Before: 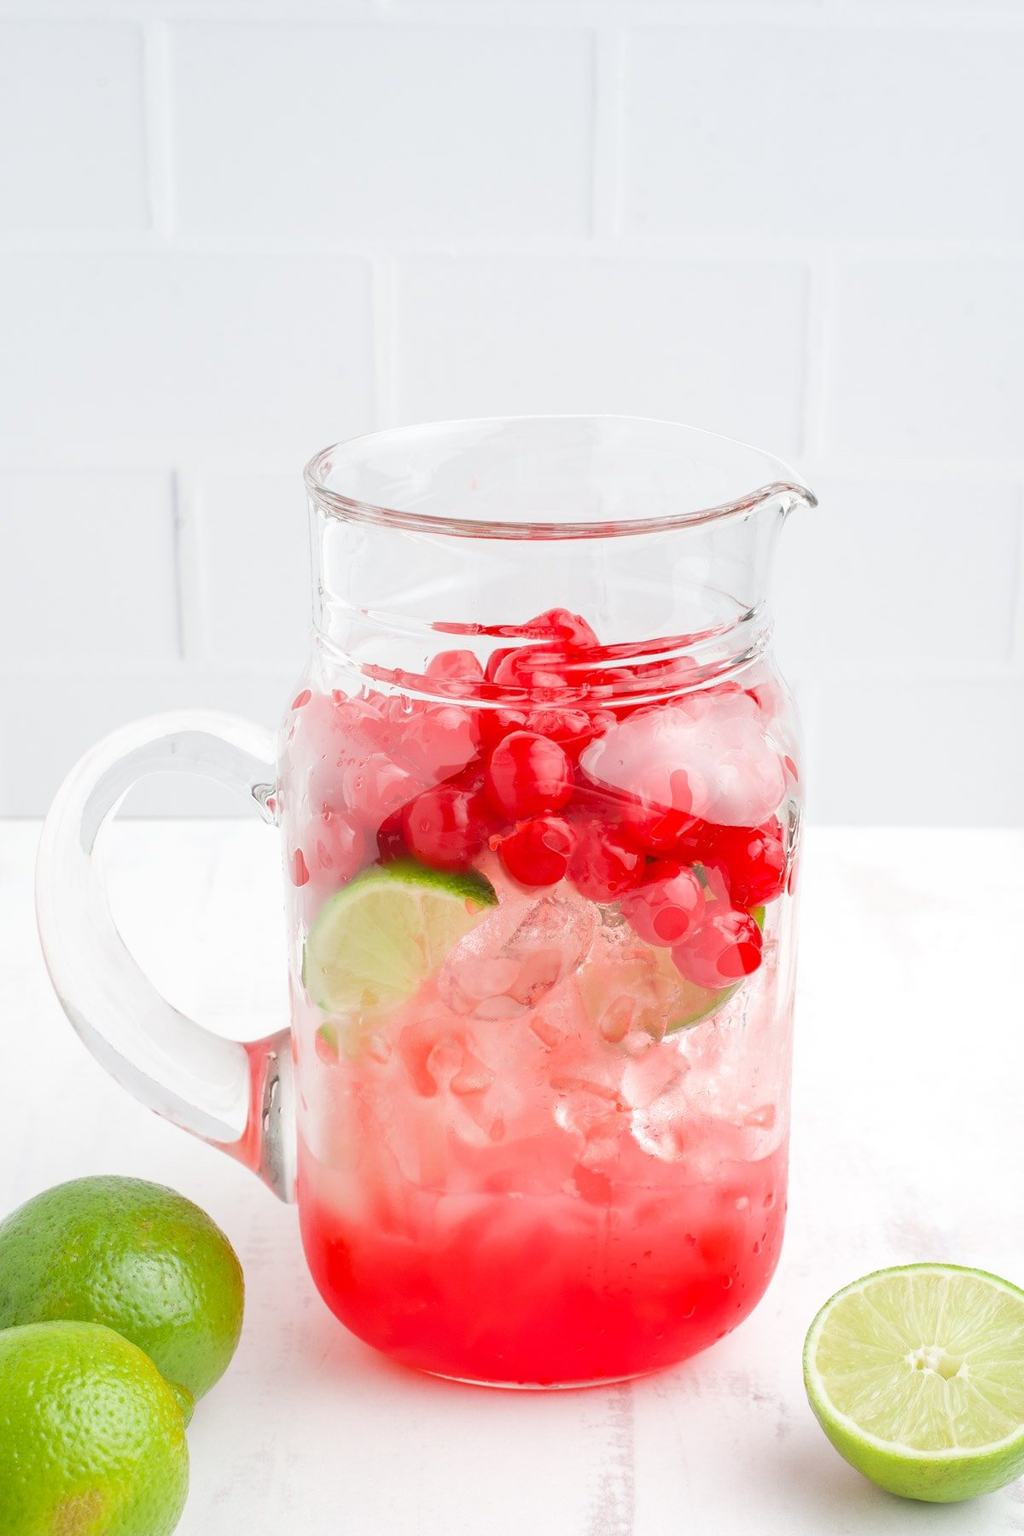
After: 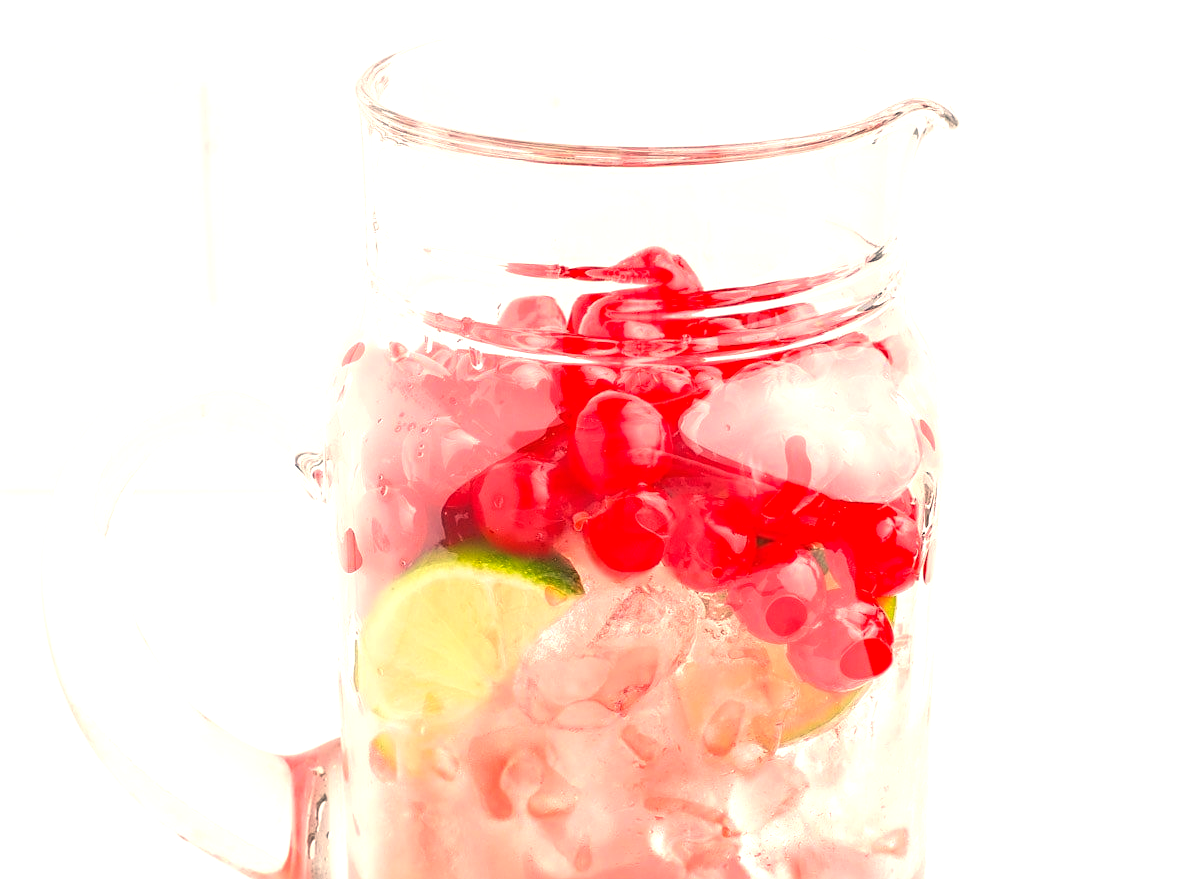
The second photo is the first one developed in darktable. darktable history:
crop and rotate: top 25.932%, bottom 25.204%
sharpen: on, module defaults
color correction: highlights a* 10.28, highlights b* 14.32, shadows a* -9.59, shadows b* -14.84
exposure: black level correction 0, exposure 0.698 EV, compensate exposure bias true, compensate highlight preservation false
